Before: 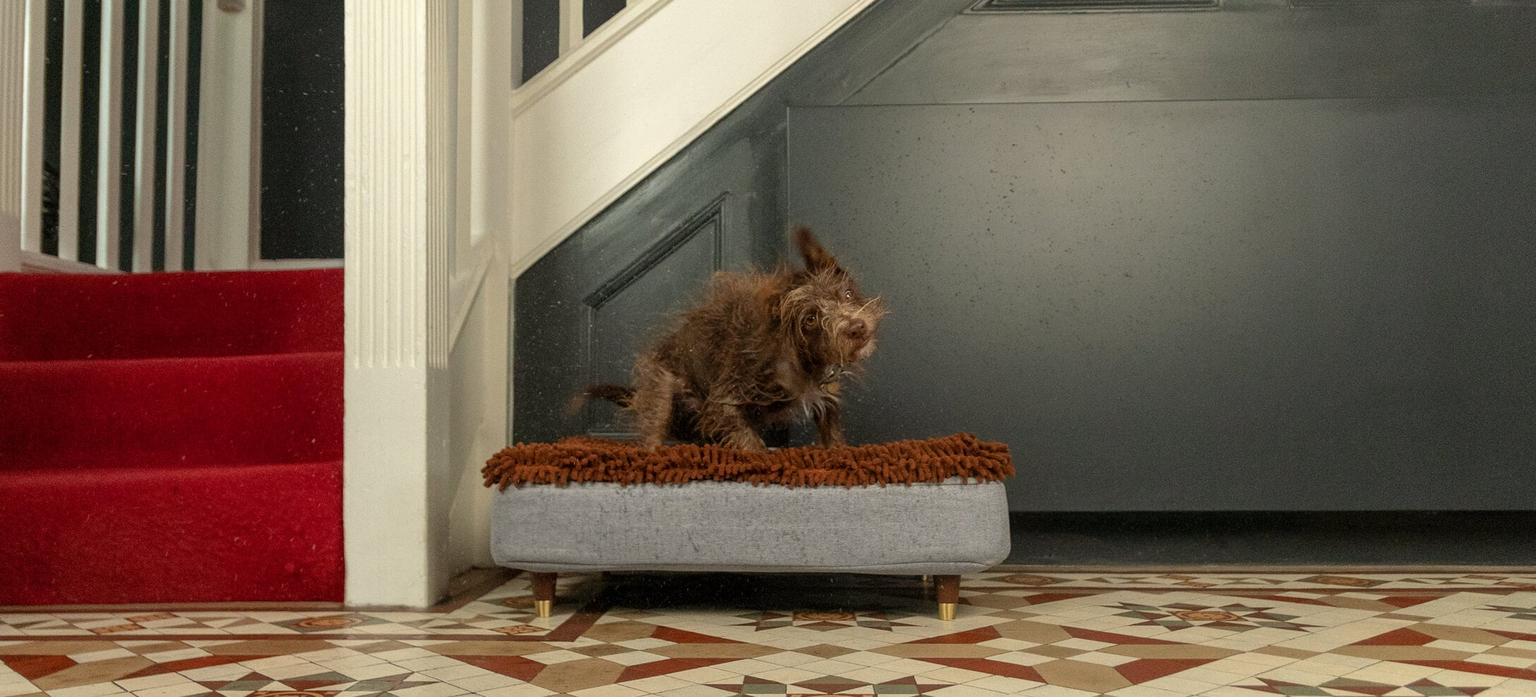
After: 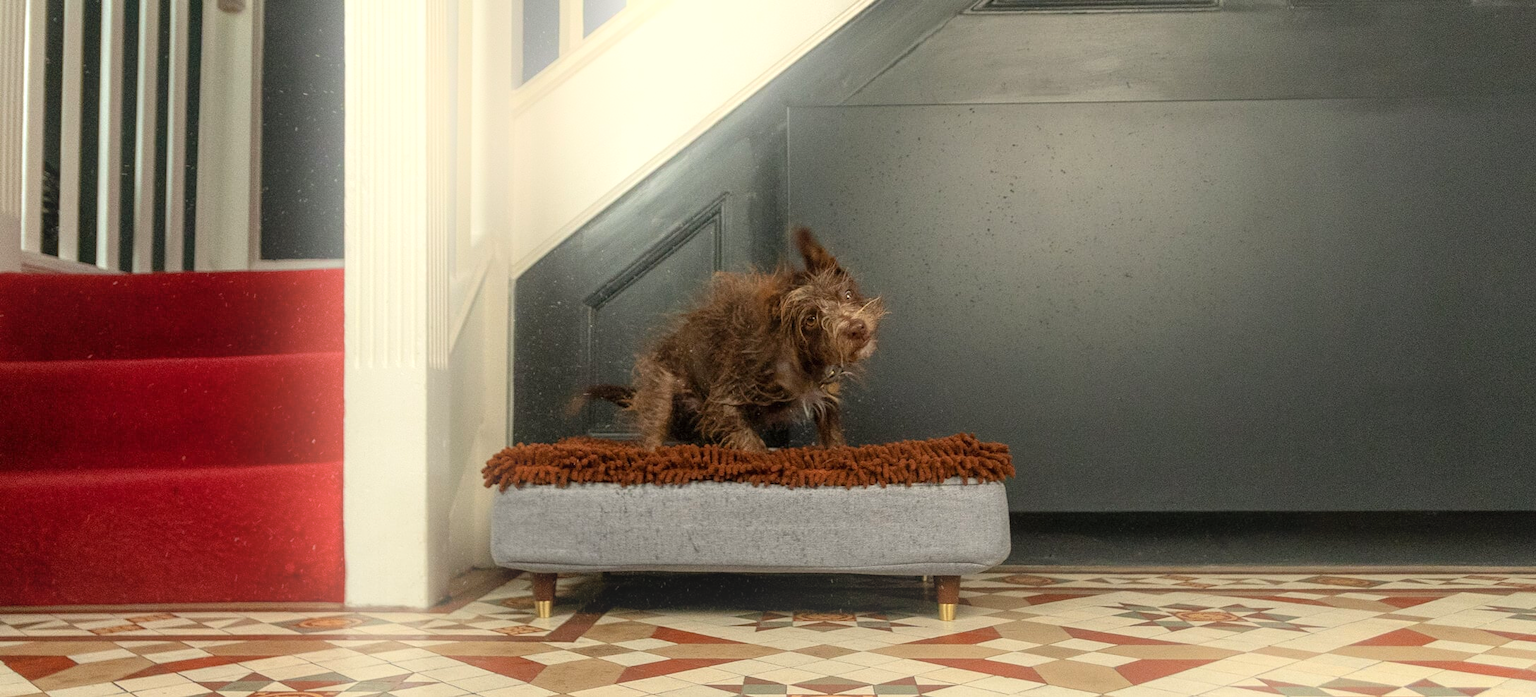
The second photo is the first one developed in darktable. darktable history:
exposure: black level correction 0, exposure 0.3 EV, compensate highlight preservation false
bloom: on, module defaults
